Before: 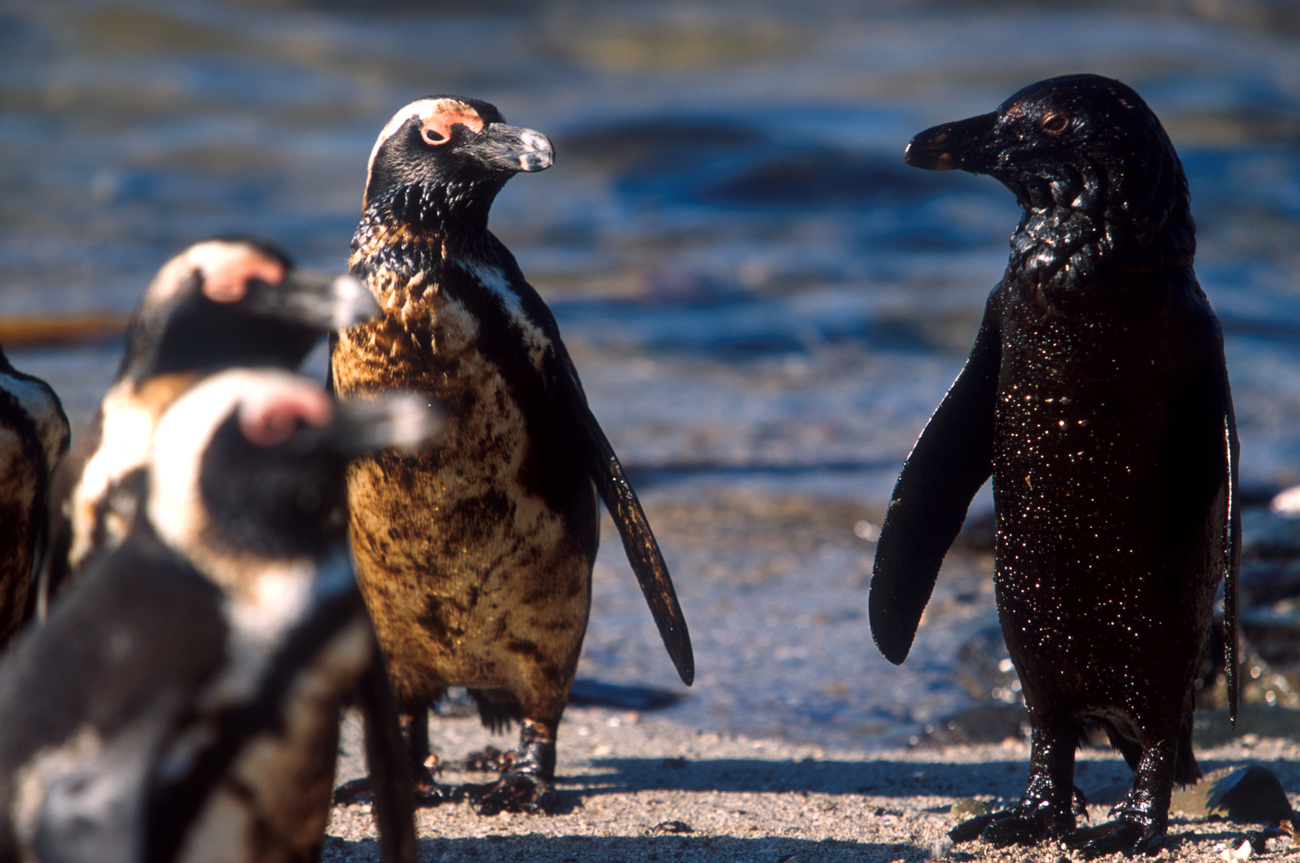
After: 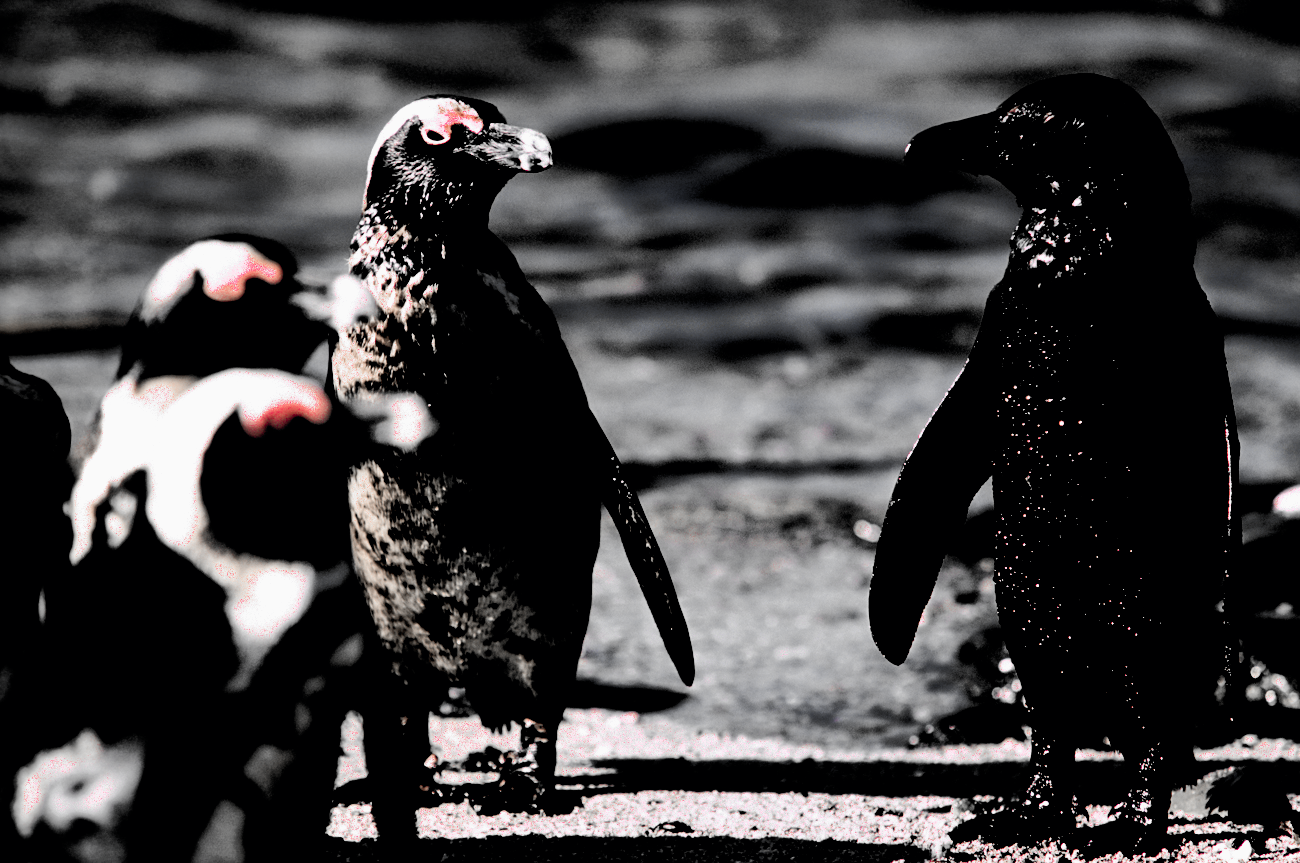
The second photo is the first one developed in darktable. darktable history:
color zones: curves: ch0 [(0, 0.278) (0.143, 0.5) (0.286, 0.5) (0.429, 0.5) (0.571, 0.5) (0.714, 0.5) (0.857, 0.5) (1, 0.5)]; ch1 [(0, 1) (0.143, 0.165) (0.286, 0) (0.429, 0) (0.571, 0) (0.714, 0) (0.857, 0.5) (1, 0.5)]; ch2 [(0, 0.508) (0.143, 0.5) (0.286, 0.5) (0.429, 0.5) (0.571, 0.5) (0.714, 0.5) (0.857, 0.5) (1, 0.5)]
color balance: on, module defaults
filmic rgb: black relative exposure -1 EV, white relative exposure 2.05 EV, hardness 1.52, contrast 2.25, enable highlight reconstruction true
tone curve: curves: ch0 [(0, 0) (0.071, 0.047) (0.266, 0.26) (0.483, 0.554) (0.753, 0.811) (1, 0.983)]; ch1 [(0, 0) (0.346, 0.307) (0.408, 0.369) (0.463, 0.443) (0.482, 0.493) (0.502, 0.5) (0.517, 0.502) (0.55, 0.548) (0.597, 0.624) (0.651, 0.698) (1, 1)]; ch2 [(0, 0) (0.346, 0.34) (0.434, 0.46) (0.485, 0.494) (0.5, 0.494) (0.517, 0.506) (0.535, 0.529) (0.583, 0.611) (0.625, 0.666) (1, 1)], color space Lab, independent channels, preserve colors none
